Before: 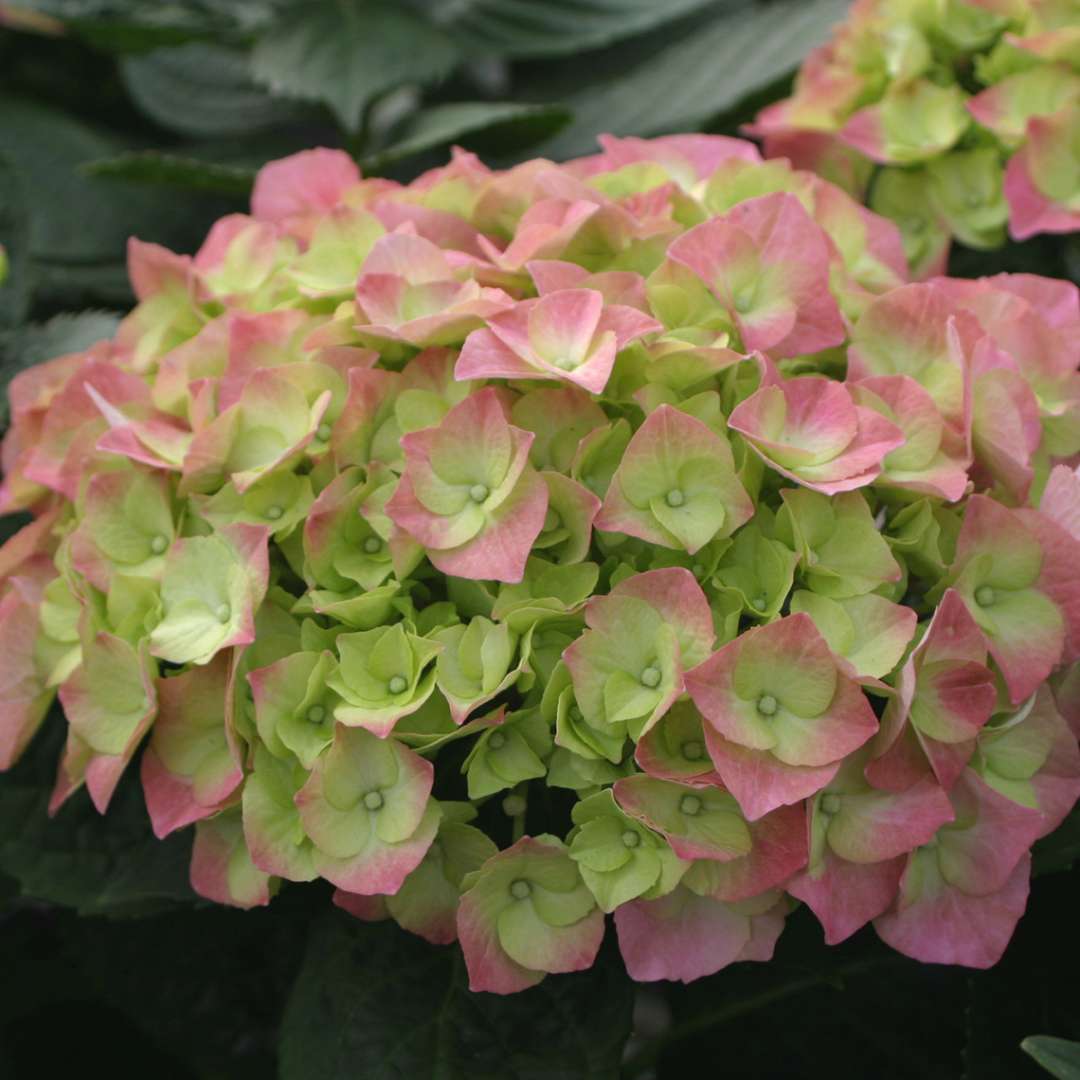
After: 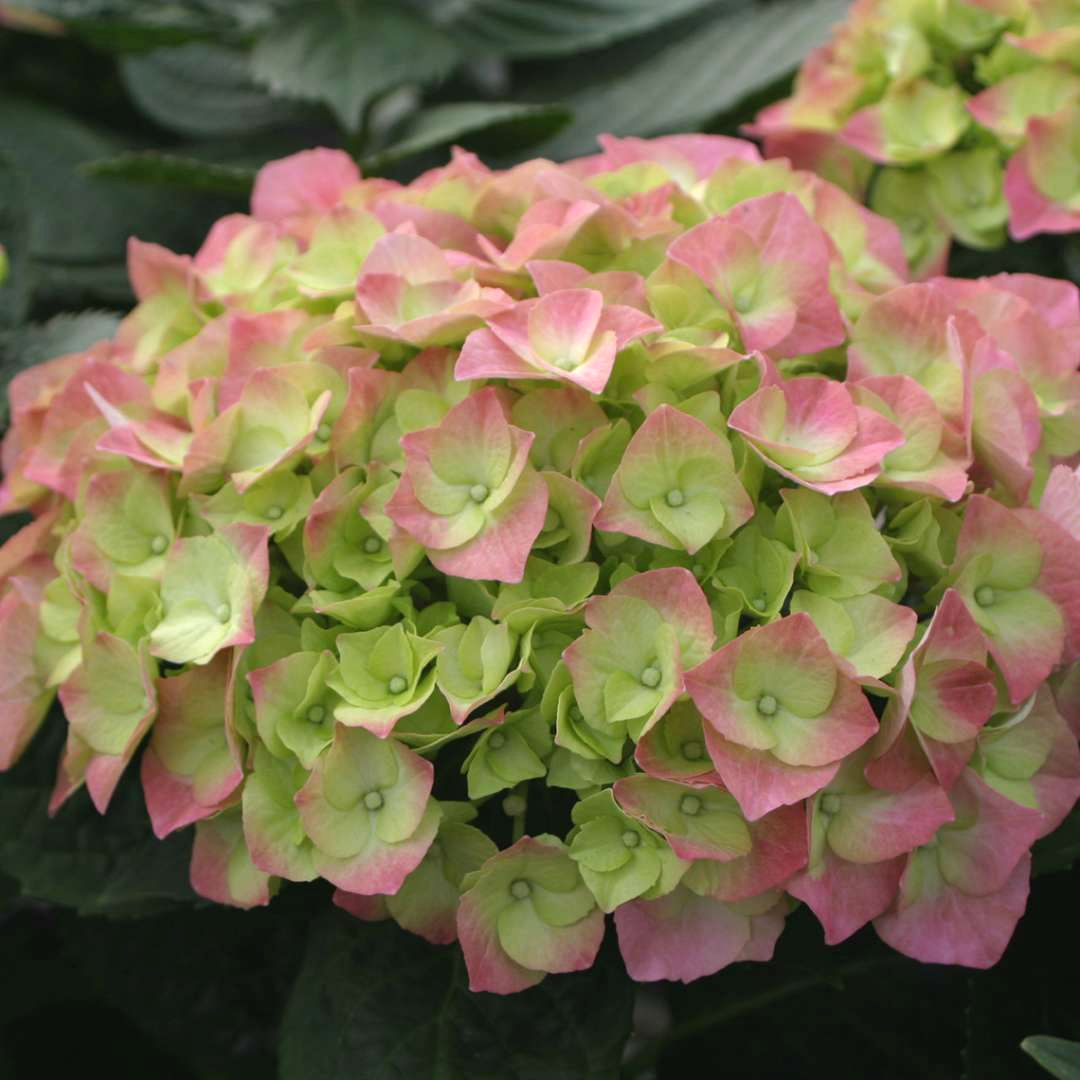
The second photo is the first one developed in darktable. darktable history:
exposure: exposure 0.177 EV, compensate highlight preservation false
